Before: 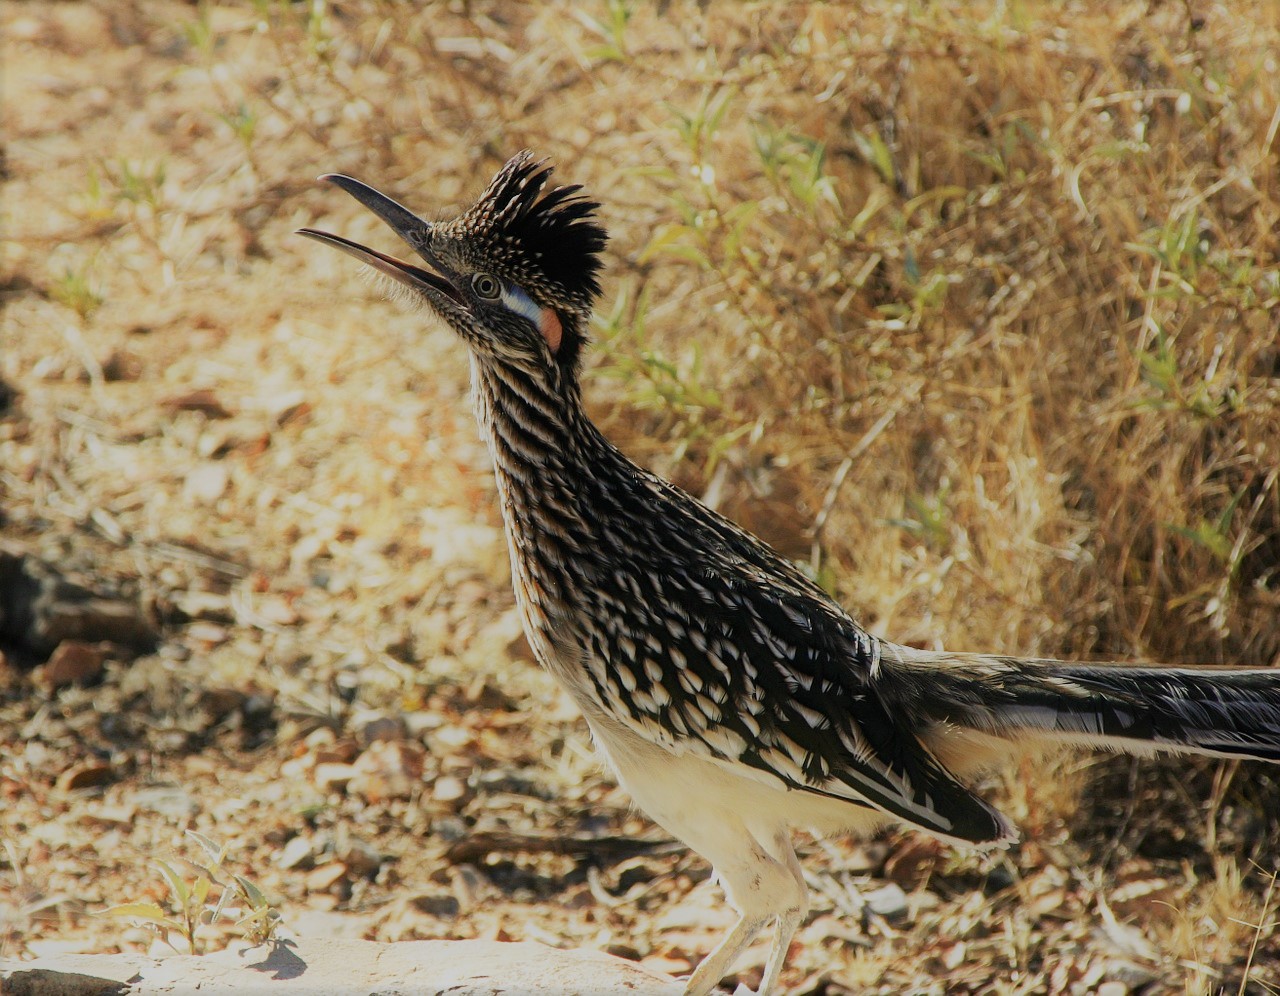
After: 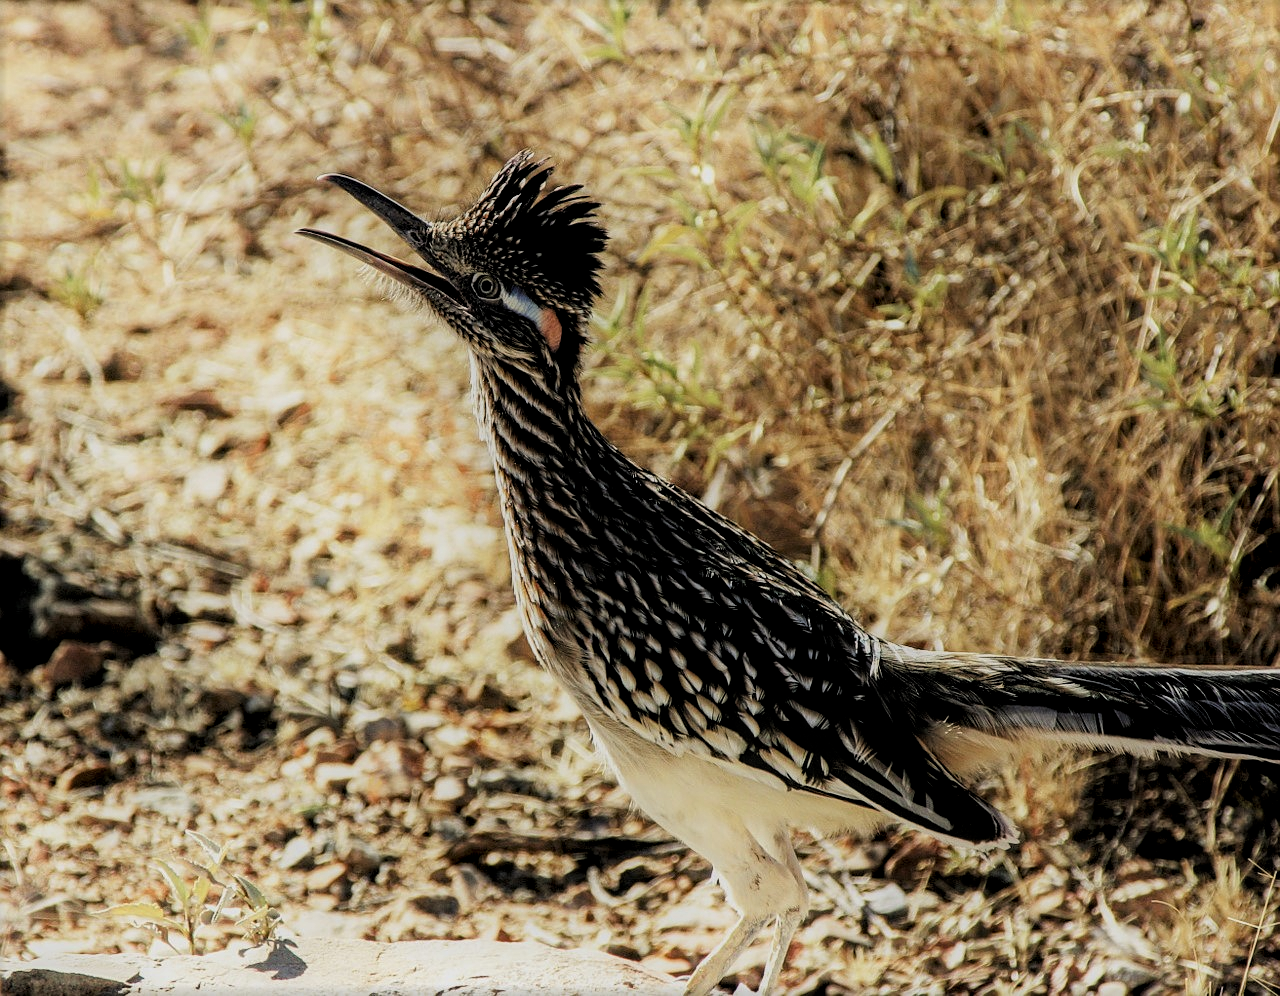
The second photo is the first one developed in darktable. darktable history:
sharpen: amount 0.203
filmic rgb: black relative exposure -8.7 EV, white relative exposure 2.66 EV, threshold 3.06 EV, target black luminance 0%, target white luminance 99.852%, hardness 6.26, latitude 74.61%, contrast 1.321, highlights saturation mix -4.84%, color science v6 (2022), iterations of high-quality reconstruction 0, enable highlight reconstruction true
local contrast: detail 130%
